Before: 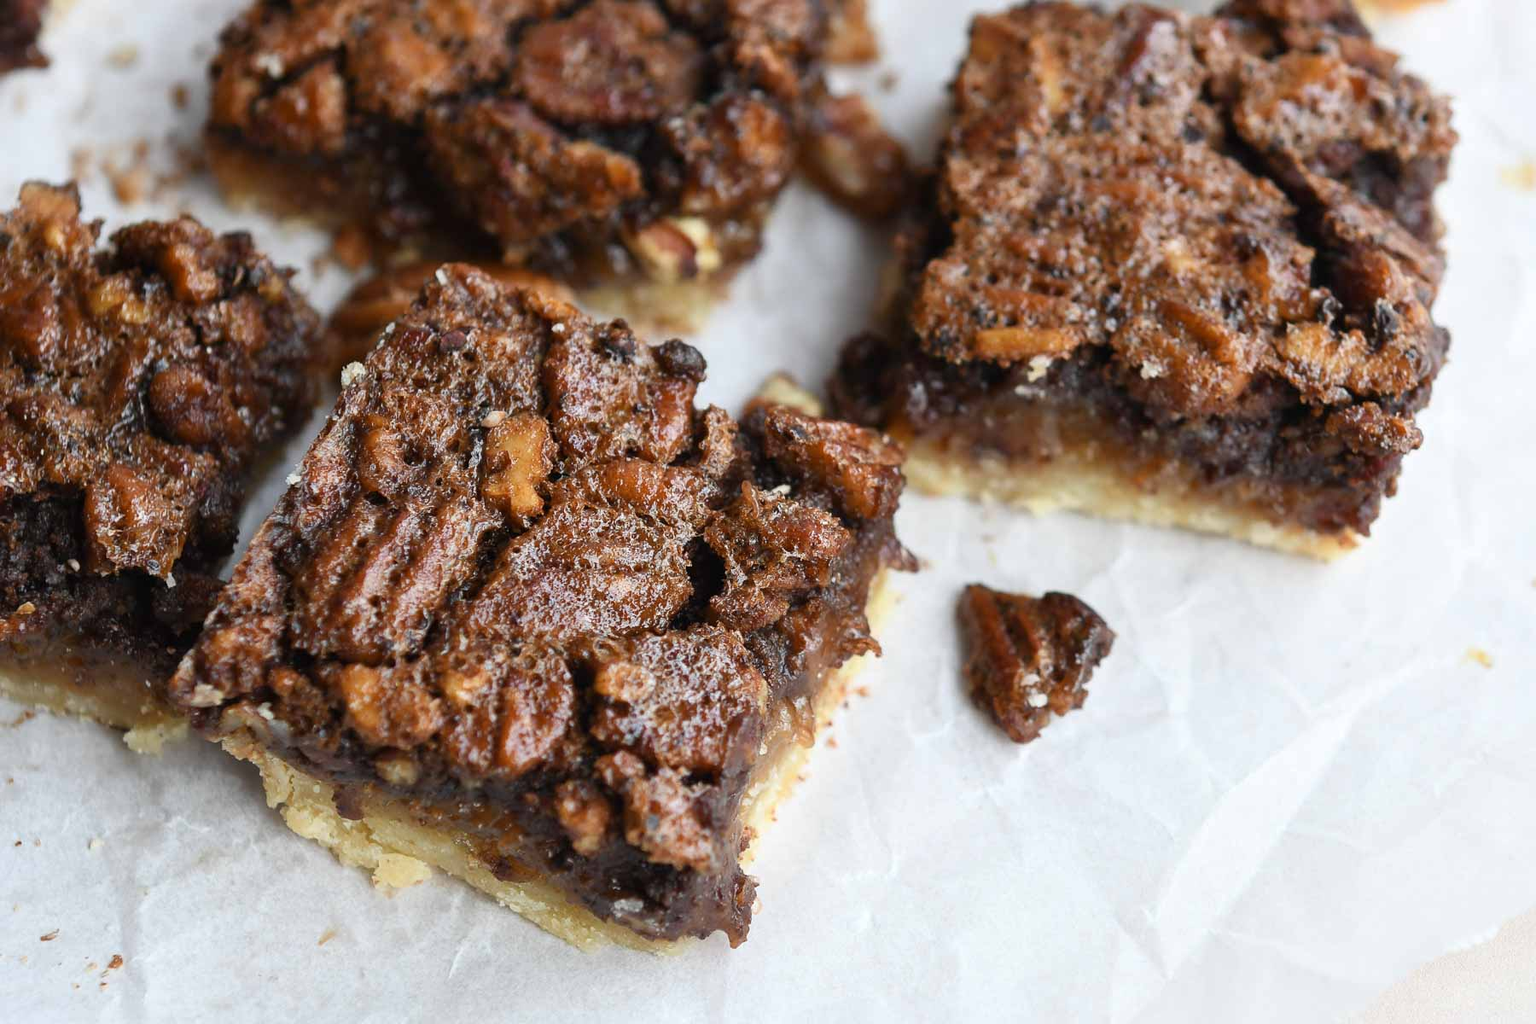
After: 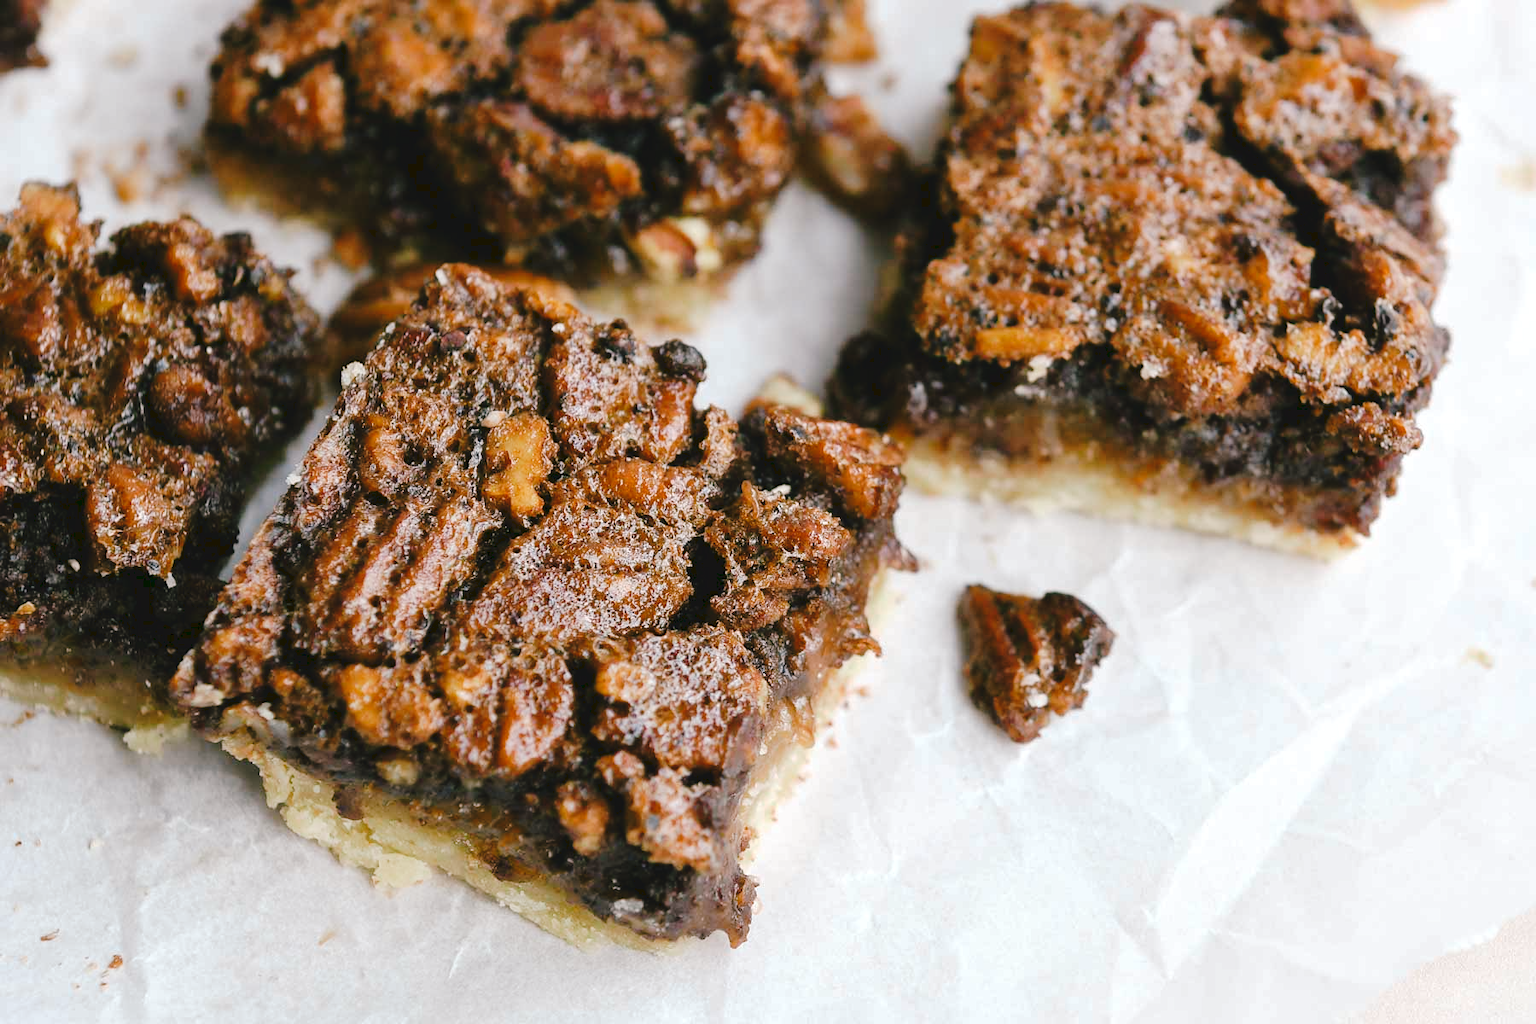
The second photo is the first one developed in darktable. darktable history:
tone curve: curves: ch0 [(0, 0) (0.003, 0.064) (0.011, 0.065) (0.025, 0.061) (0.044, 0.068) (0.069, 0.083) (0.1, 0.102) (0.136, 0.126) (0.177, 0.172) (0.224, 0.225) (0.277, 0.306) (0.335, 0.397) (0.399, 0.483) (0.468, 0.56) (0.543, 0.634) (0.623, 0.708) (0.709, 0.77) (0.801, 0.832) (0.898, 0.899) (1, 1)], preserve colors none
color look up table: target L [91.5, 92.75, 87.77, 84.91, 82.53, 74.93, 73.05, 69.19, 58.3, 58.34, 50.62, 52.86, 36.97, 21.62, 11.51, 200.62, 102.25, 86.9, 78.81, 65.31, 64.28, 58.21, 52.86, 49.23, 45.35, 37.75, 34.03, 30.35, 17.65, 86.06, 74.98, 75.26, 72.08, 68.46, 56.28, 50.55, 51.23, 47.22, 42.92, 34.37, 35.28, 34.19, 23.74, 13.65, 2.39, 80.4, 57.88, 58.6, 30.21], target a [-25.92, -2.912, -29.83, -47.01, -14.53, -45.68, -26.03, 0.731, -58.85, -31.64, -38.24, -11.63, -30.63, -23.18, -12.57, 0, 0, -8.101, 18.57, 51.1, 37.63, 61.18, 20.41, 73.03, 50.1, 44, 45.97, 3.967, 23.99, 18.39, 37.32, 46.17, 59.93, 37.17, 74.16, 22.47, 66.86, 49.53, 5.796, -5.059, 41.94, 19.12, 28.56, 16.42, 17.83, -43.23, -16.88, -2.168, -15.41], target b [45.69, 24.65, 19.21, 24.03, 8.517, 3.193, 48.3, 9.499, 36.87, 16.67, 28.79, 31.06, 25.88, 20.41, 19.09, 0, -0.001, 66.16, 66.35, 57.59, 20.87, 35.39, 40.05, 57.61, 49.49, 21.11, 46.36, 4.353, 29.77, -9.785, -2.393, -21.32, -32.35, -38.6, -2.811, -33.37, -30.06, -2.379, -59.69, -17.96, -57.1, -75.71, -10.93, -34.89, -24.4, -20.63, -44.37, -10.14, -2.733], num patches 49
